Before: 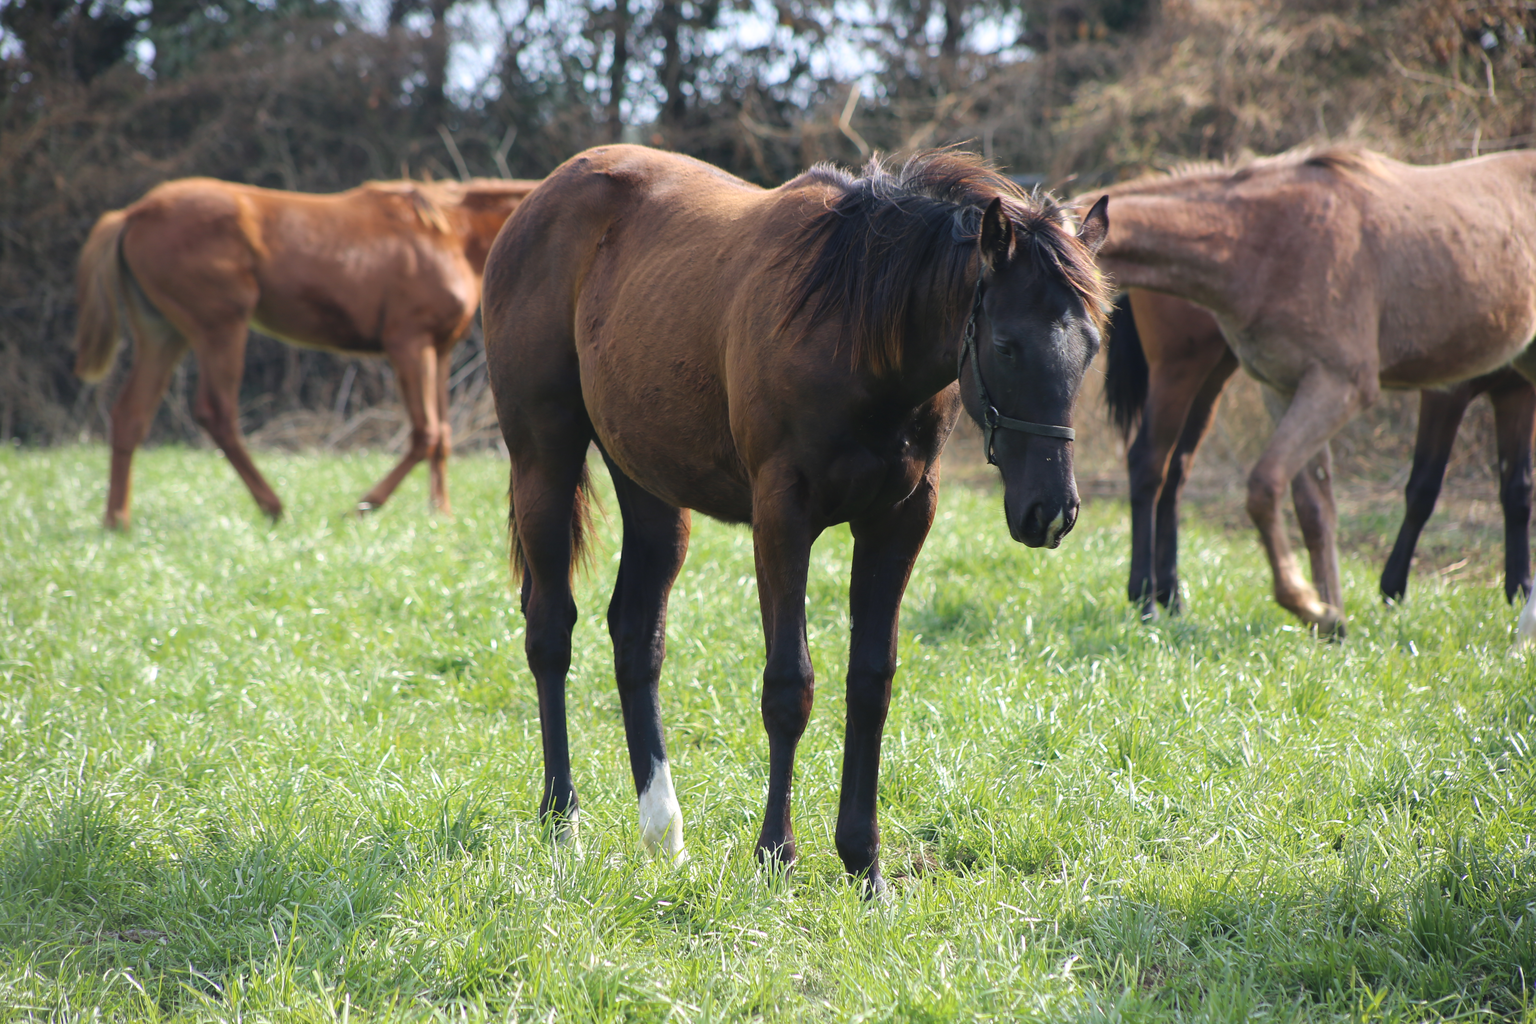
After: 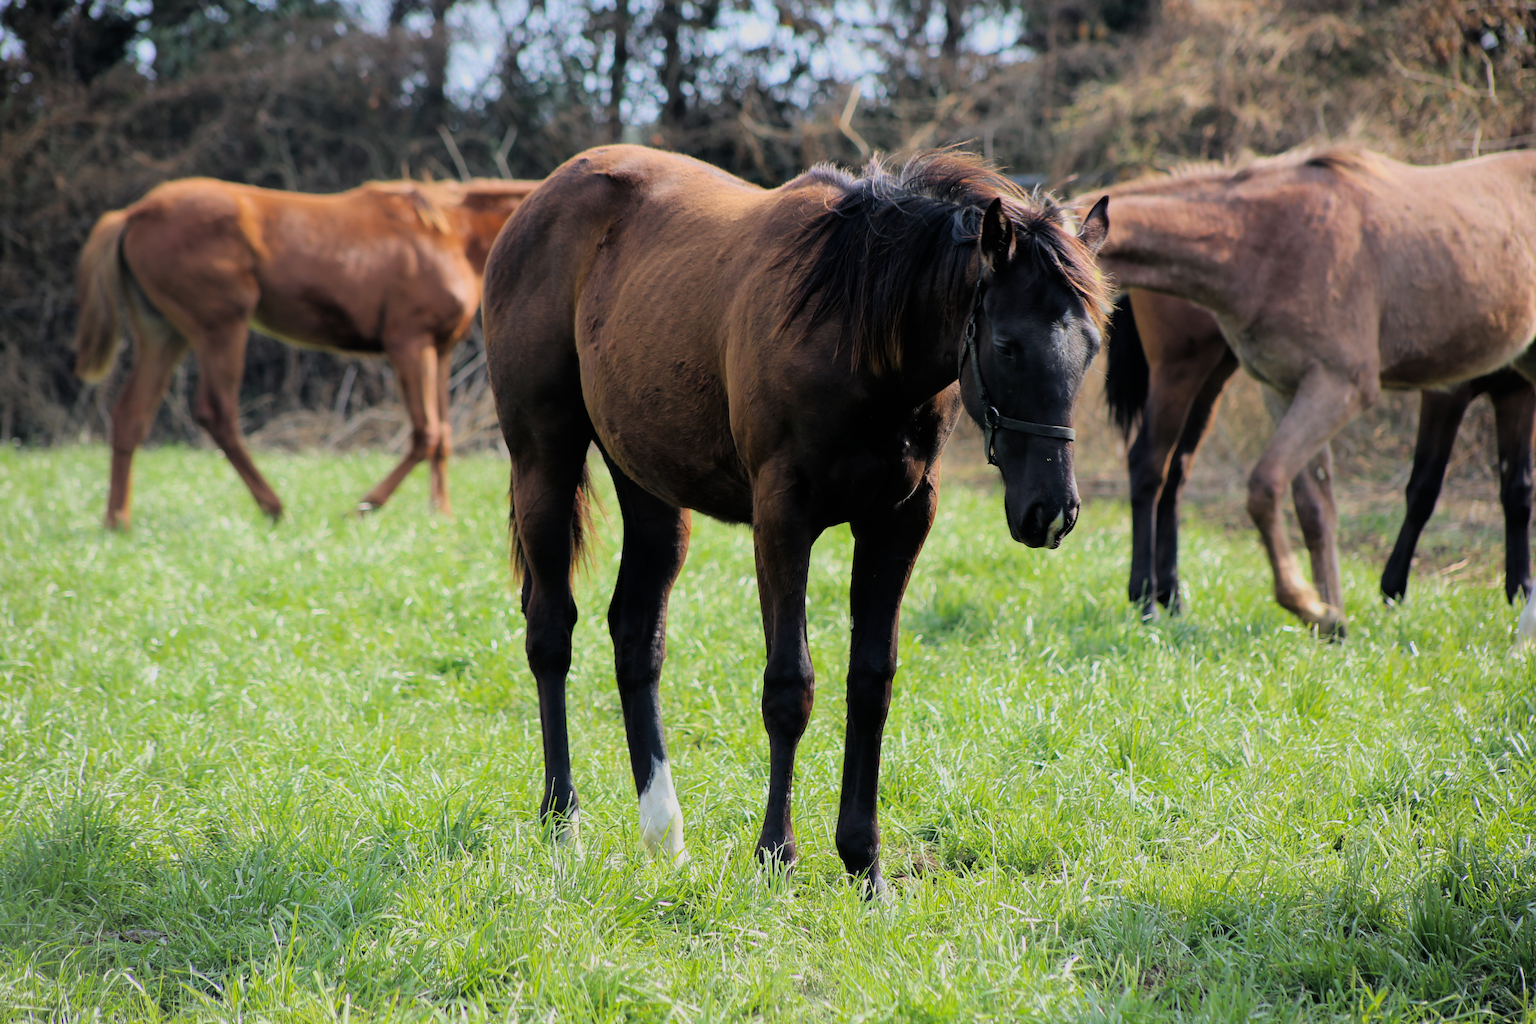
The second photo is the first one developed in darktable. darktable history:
filmic rgb: black relative exposure -5.09 EV, white relative exposure 3.98 EV, hardness 2.89, contrast 1.094, color science v6 (2022)
color zones: curves: ch1 [(0, 0.292) (0.001, 0.292) (0.2, 0.264) (0.4, 0.248) (0.6, 0.248) (0.8, 0.264) (0.999, 0.292) (1, 0.292)], mix -137.47%
